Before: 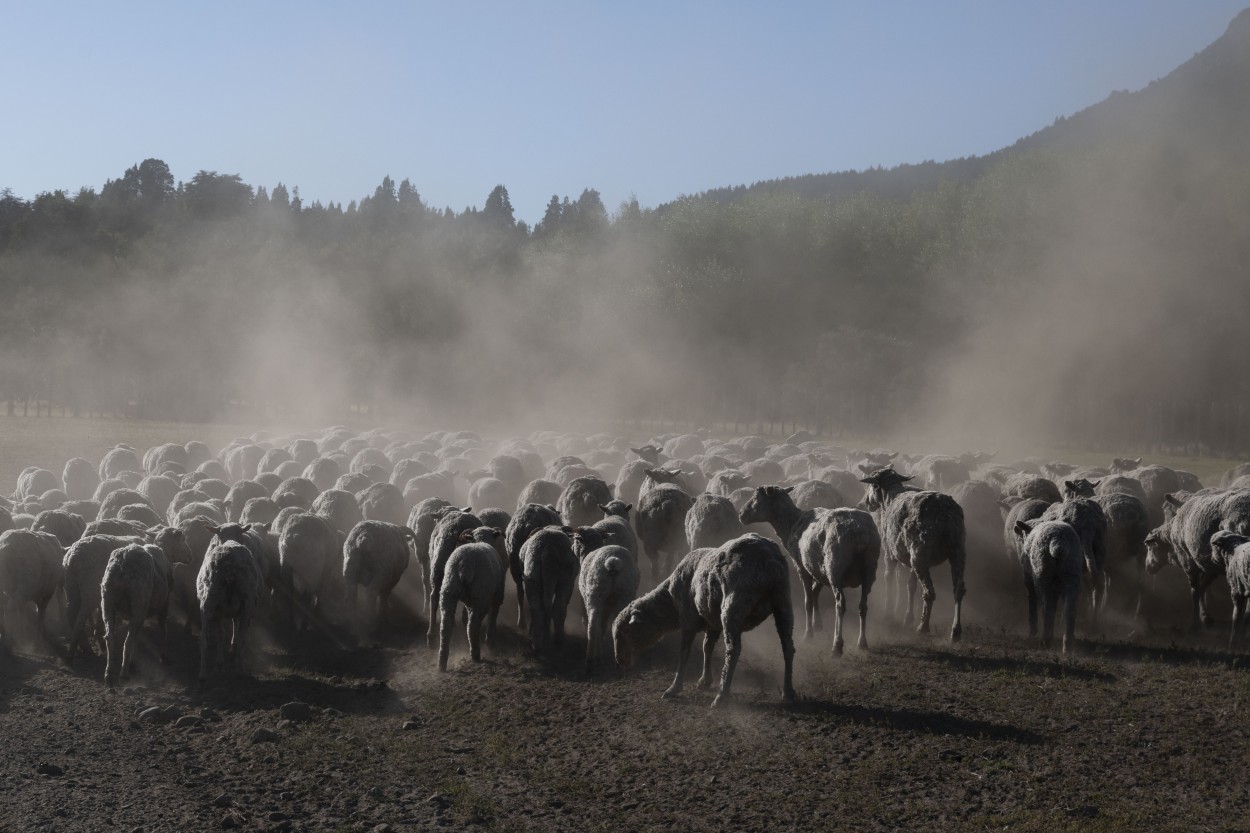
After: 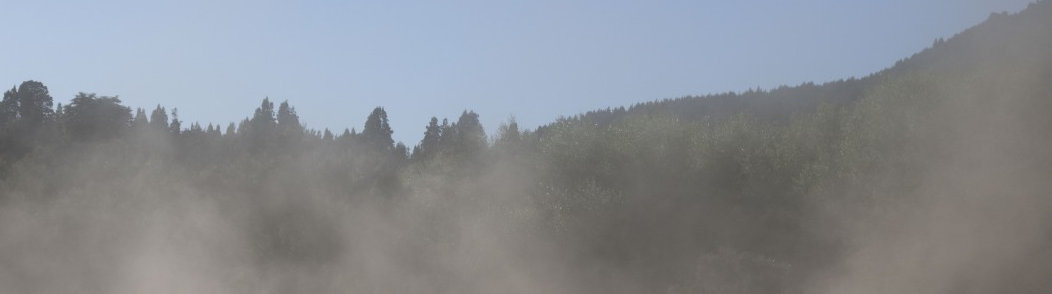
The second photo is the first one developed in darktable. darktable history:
crop and rotate: left 9.71%, top 9.402%, right 6.063%, bottom 55.284%
